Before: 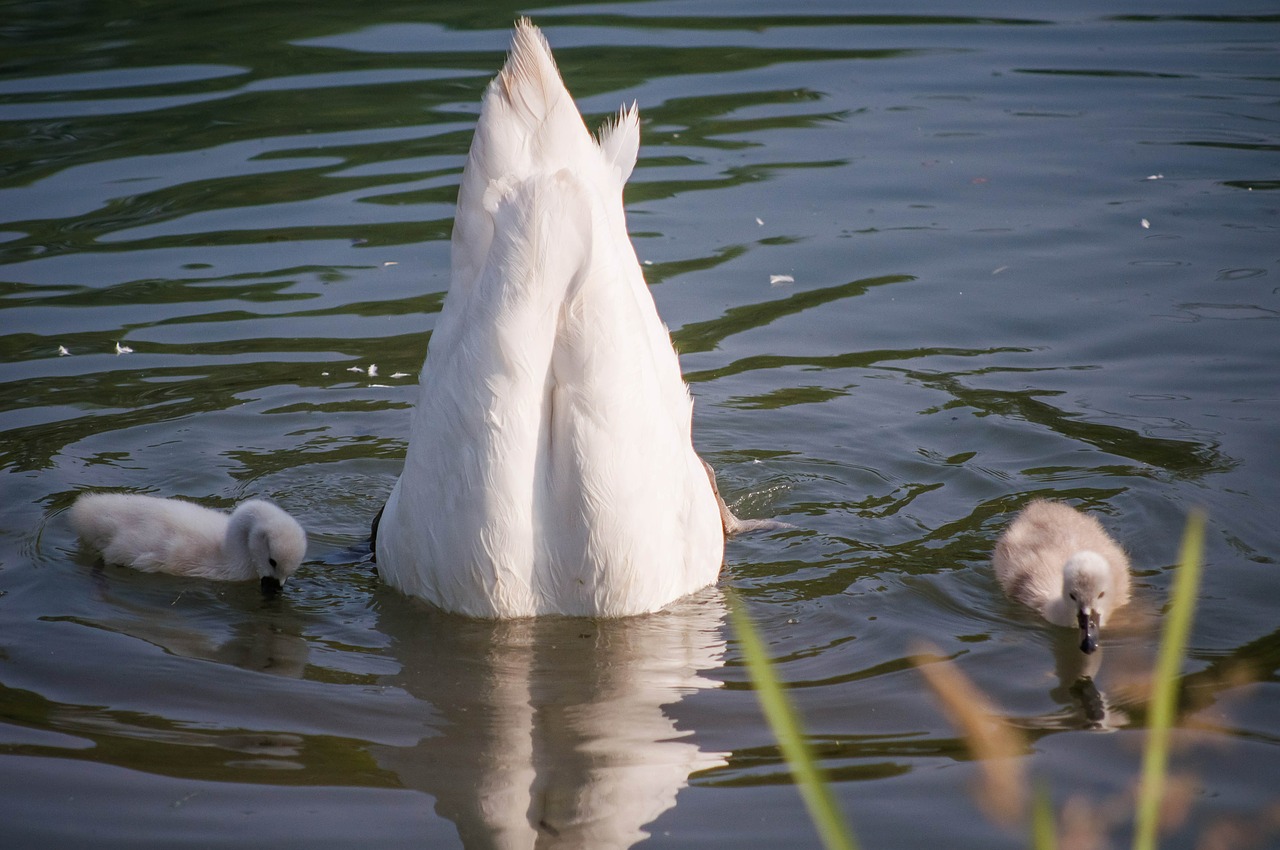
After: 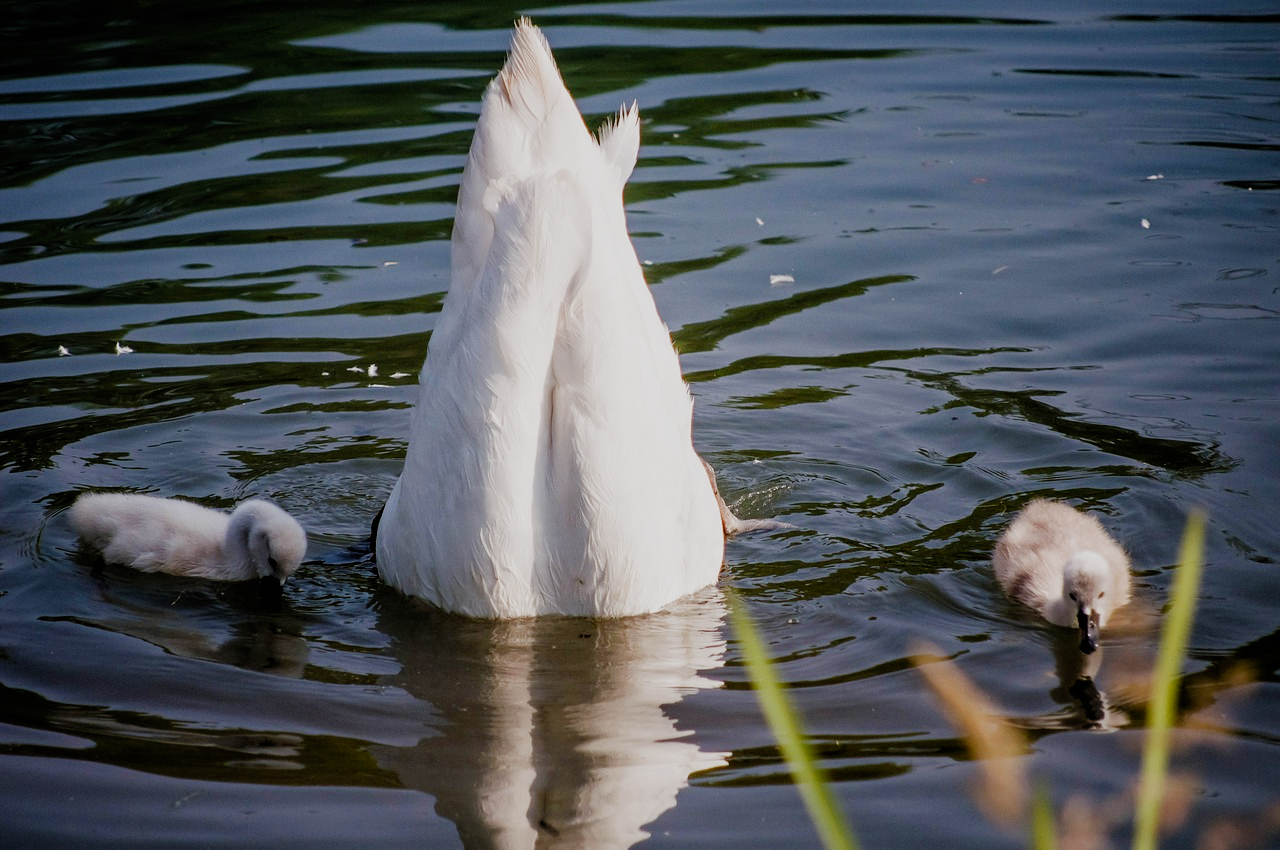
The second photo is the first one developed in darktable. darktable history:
contrast equalizer: y [[0.6 ×6], [0.55 ×6], [0 ×6], [0 ×6], [0 ×6]], mix 0.164
filmic rgb: black relative exposure -5.08 EV, white relative exposure 3.98 EV, threshold 2.97 EV, hardness 2.87, contrast 1.189, preserve chrominance no, color science v4 (2020), contrast in shadows soft, contrast in highlights soft, enable highlight reconstruction true
